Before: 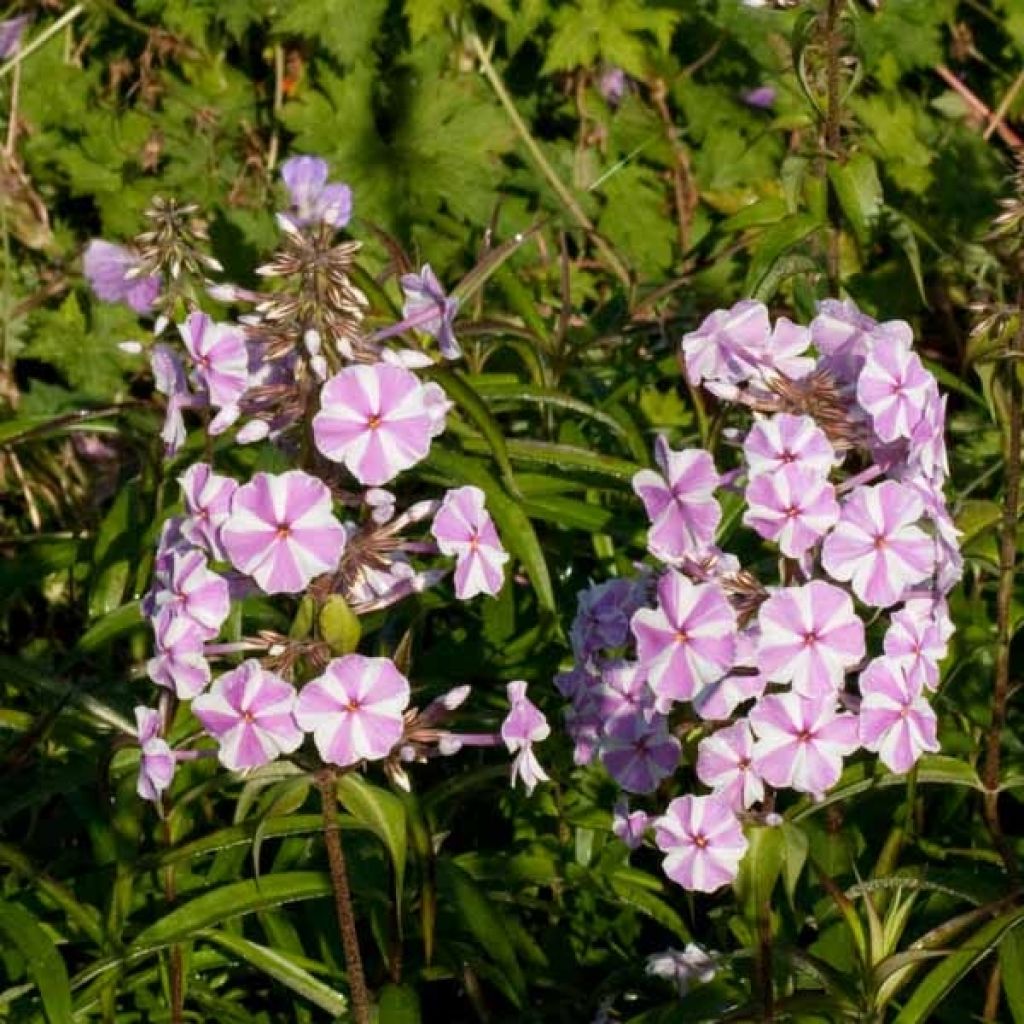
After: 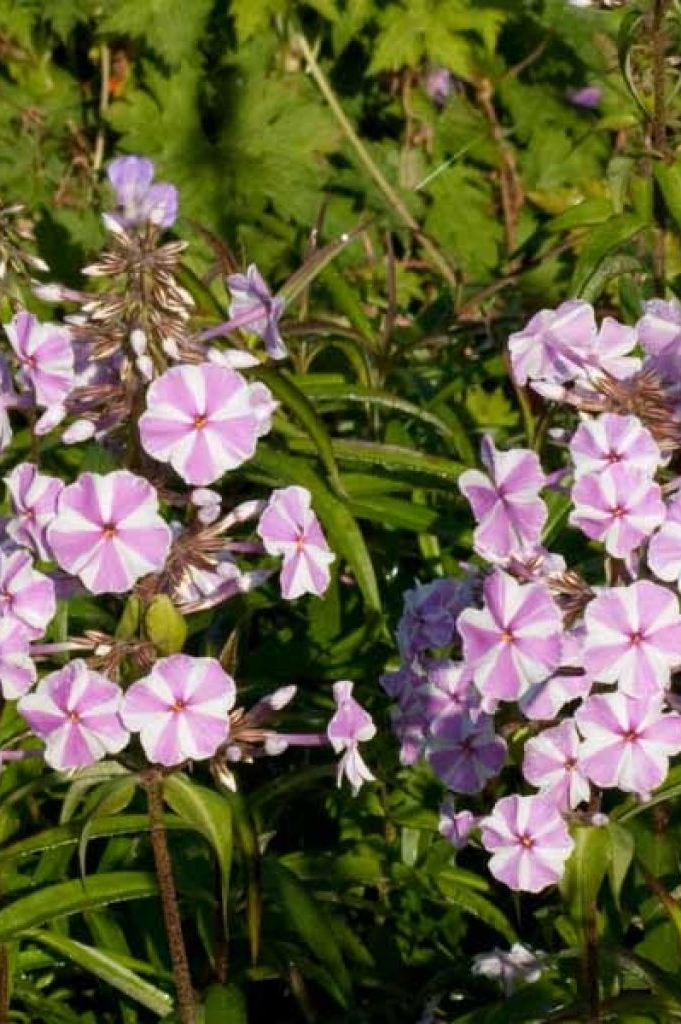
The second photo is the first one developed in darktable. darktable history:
crop: left 17.055%, right 16.415%
